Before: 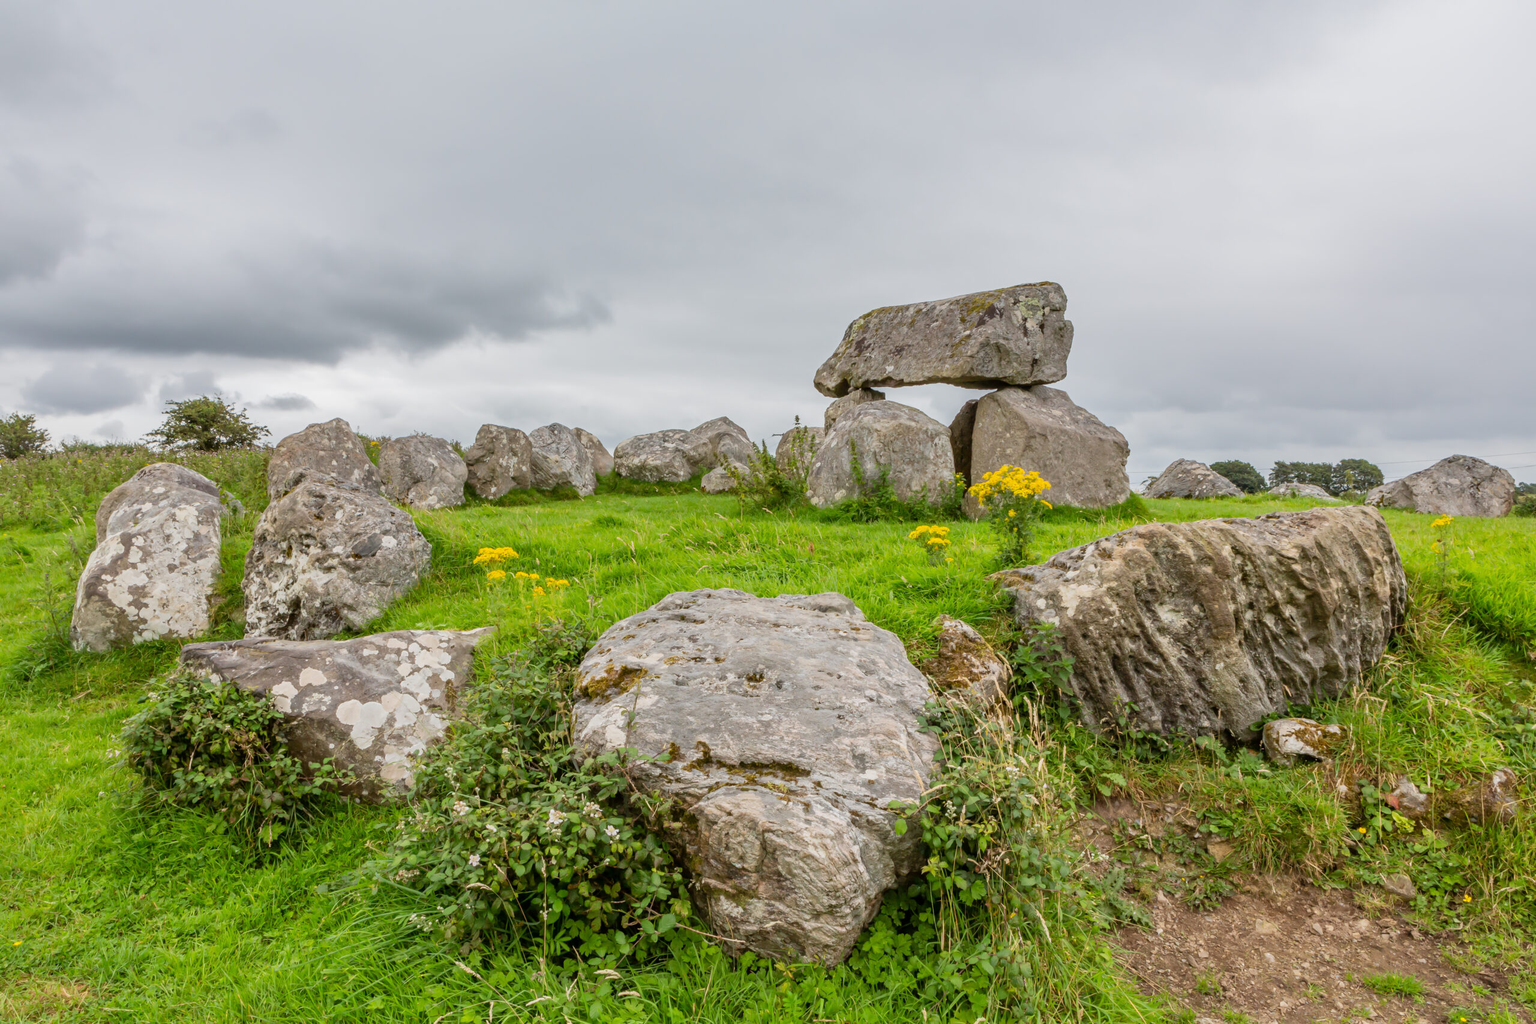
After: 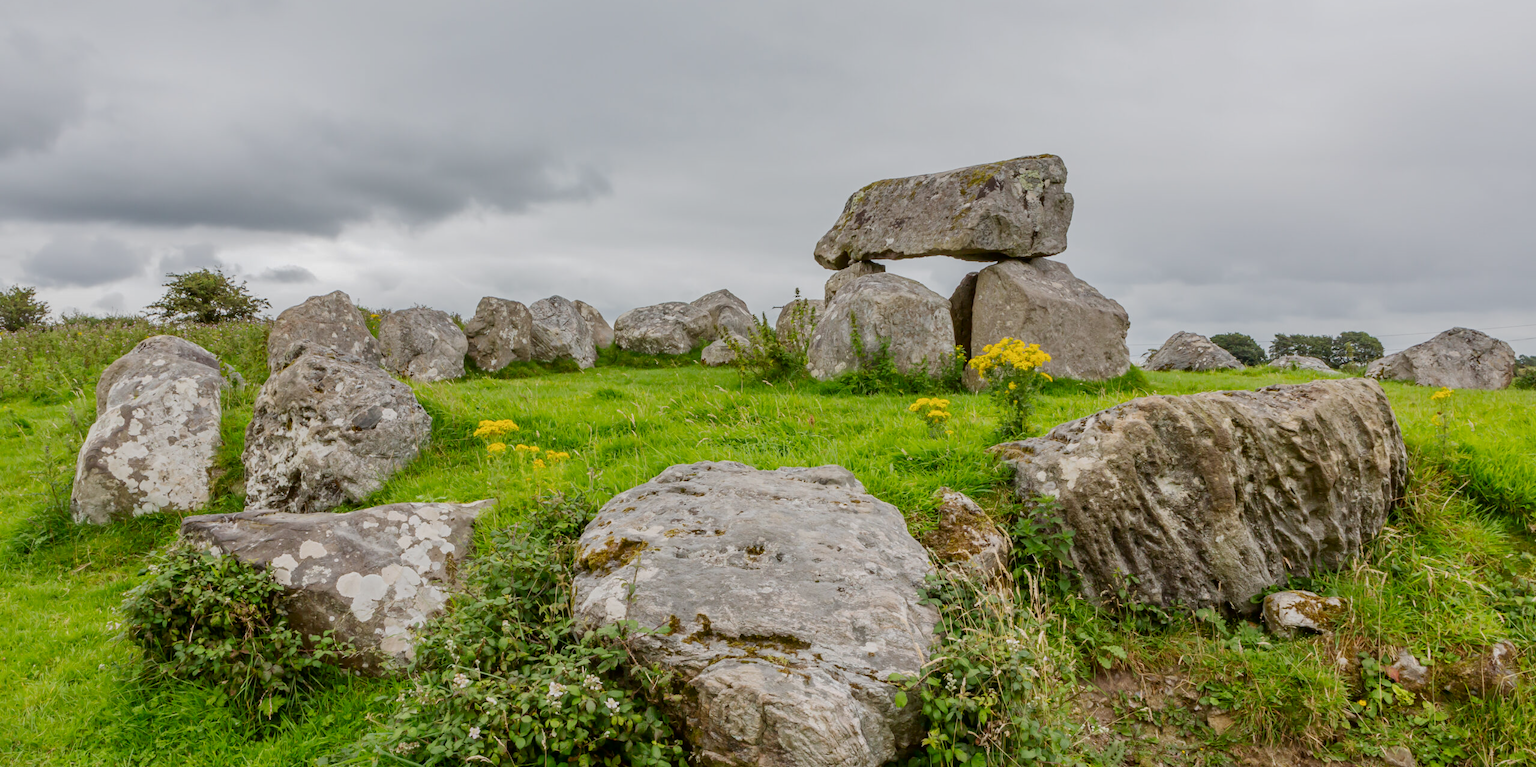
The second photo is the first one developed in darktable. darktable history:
base curve: curves: ch0 [(0, 0) (0.235, 0.266) (0.503, 0.496) (0.786, 0.72) (1, 1)], preserve colors none
contrast brightness saturation: brightness -0.093
crop and rotate: top 12.478%, bottom 12.552%
